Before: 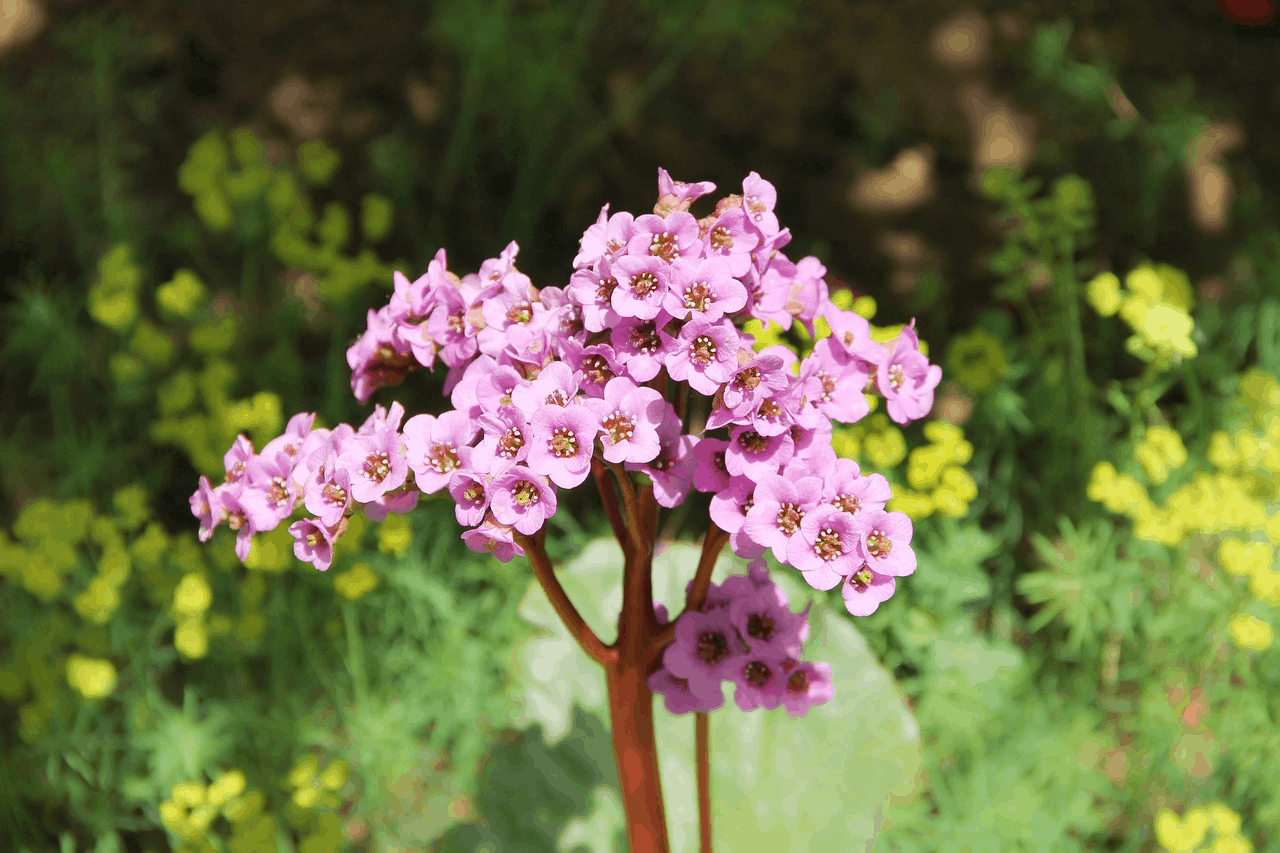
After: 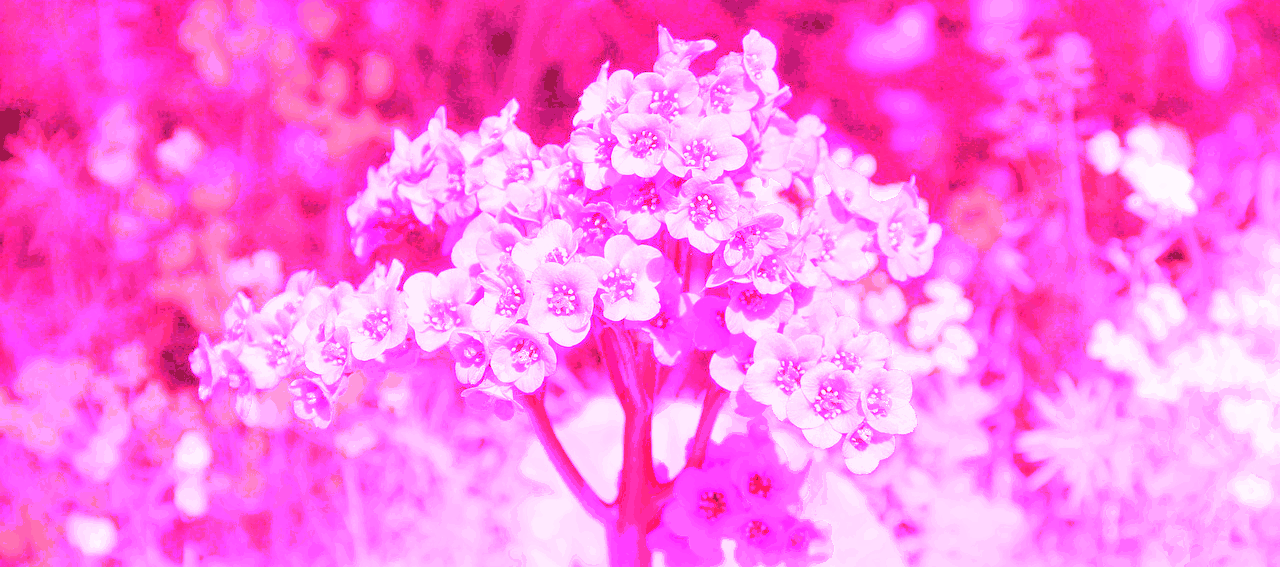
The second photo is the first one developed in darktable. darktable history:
exposure: exposure 0.2 EV, compensate highlight preservation false
crop: top 16.727%, bottom 16.727%
white balance: red 8, blue 8
